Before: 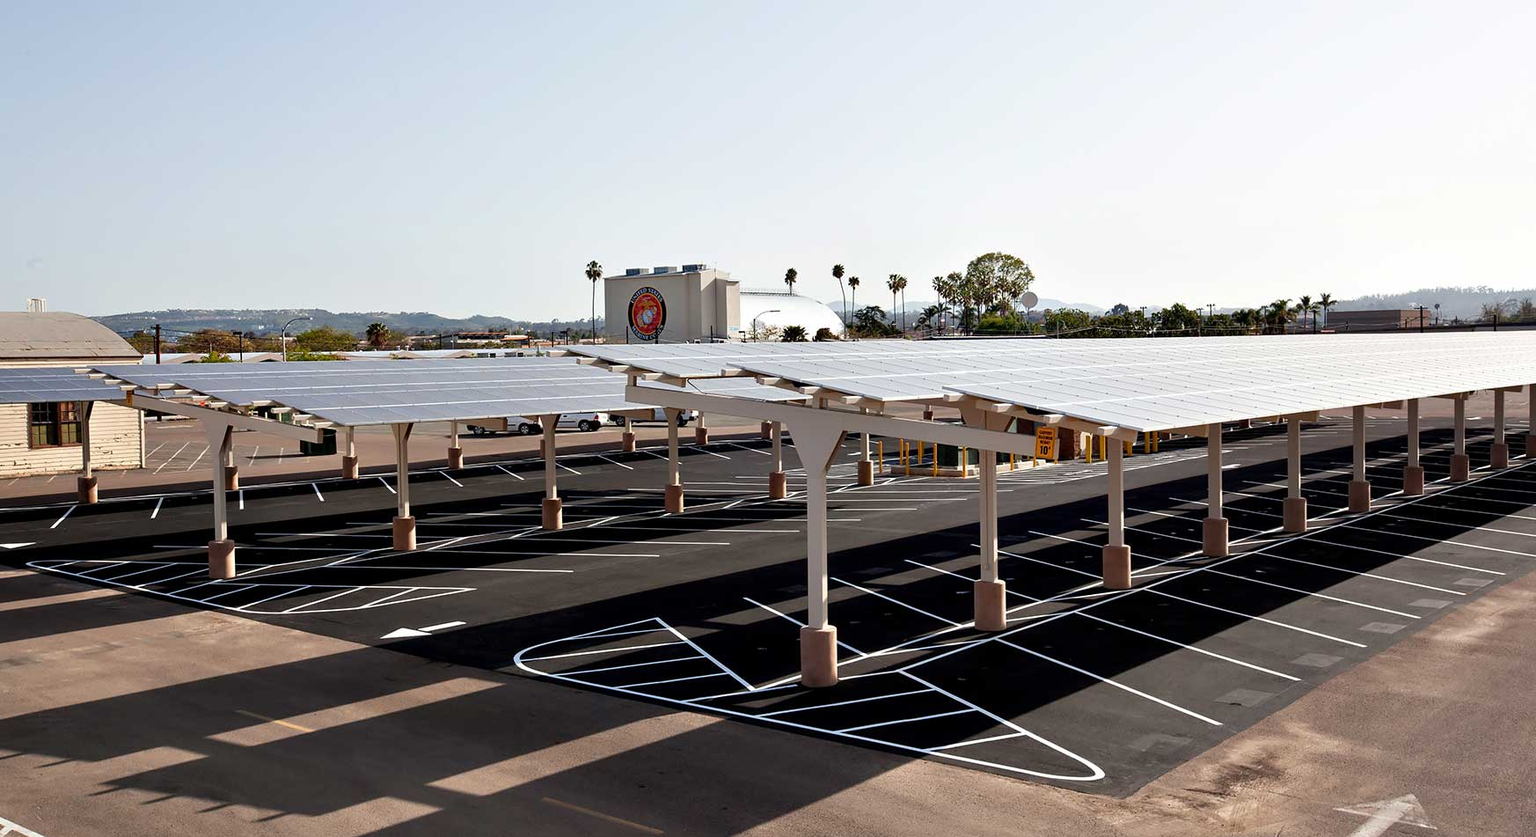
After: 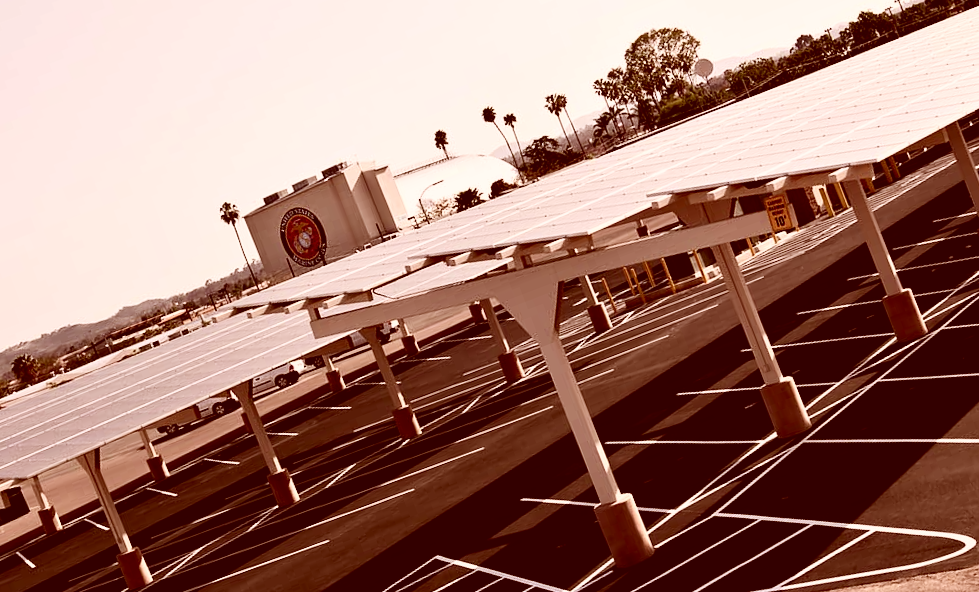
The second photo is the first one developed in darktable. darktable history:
exposure: exposure 0.014 EV, compensate exposure bias true, compensate highlight preservation false
color correction: highlights a* 9.31, highlights b* 8.82, shadows a* 39.53, shadows b* 39.74, saturation 0.794
crop and rotate: angle 20.86°, left 6.928%, right 4.008%, bottom 1.111%
contrast brightness saturation: contrast 0.249, saturation -0.313
